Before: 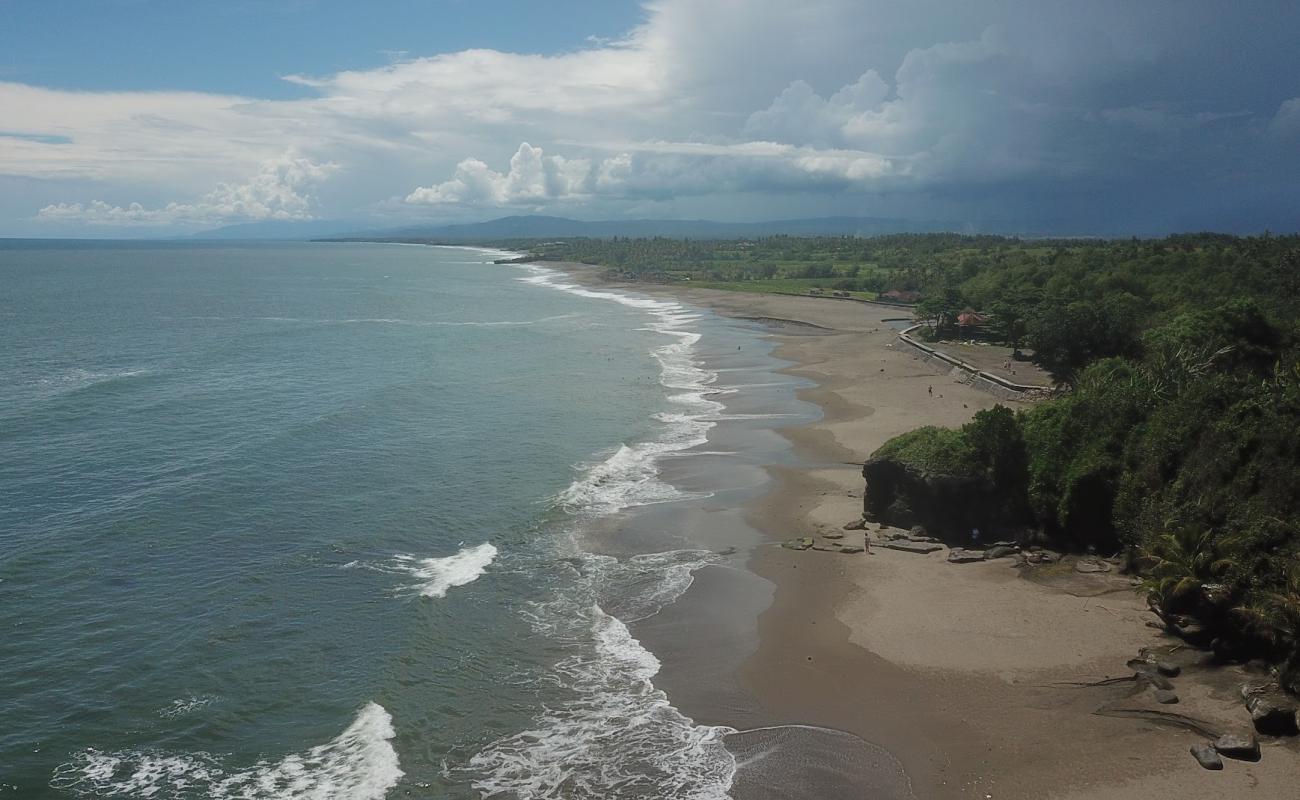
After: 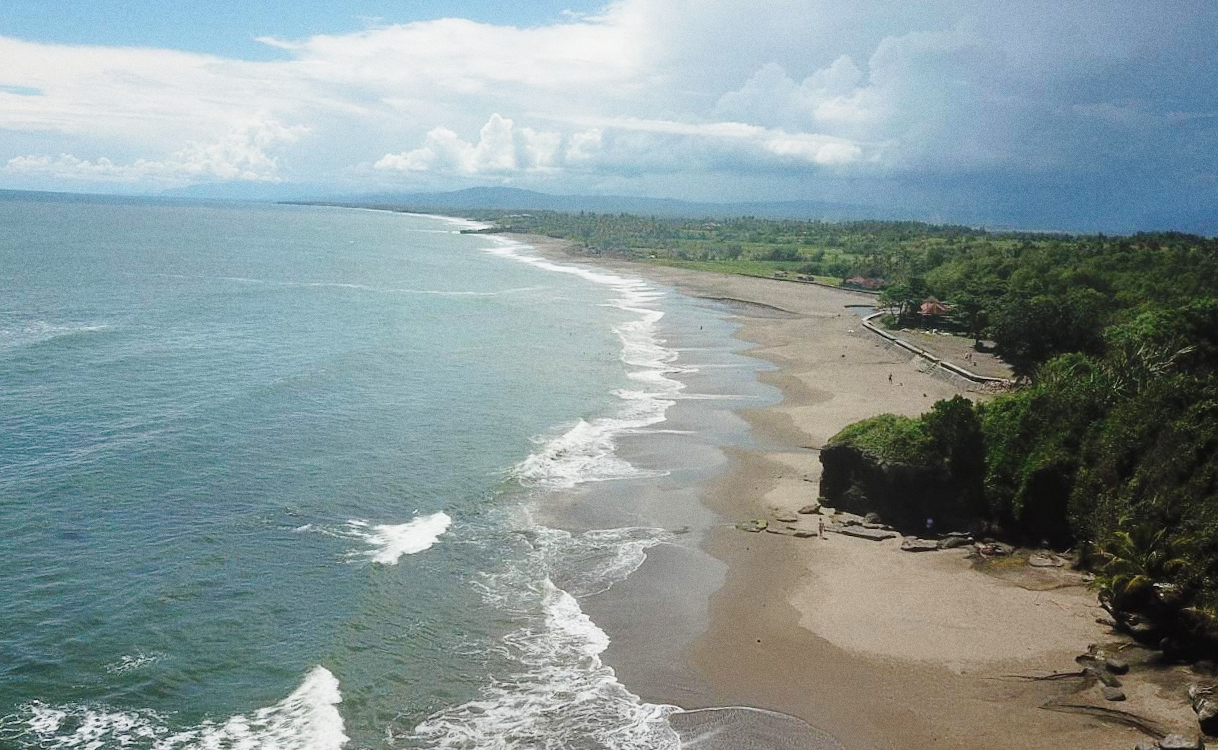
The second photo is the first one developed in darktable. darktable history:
crop and rotate: angle -2.38°
base curve: curves: ch0 [(0, 0) (0.028, 0.03) (0.121, 0.232) (0.46, 0.748) (0.859, 0.968) (1, 1)], preserve colors none
grain: coarseness 0.09 ISO
